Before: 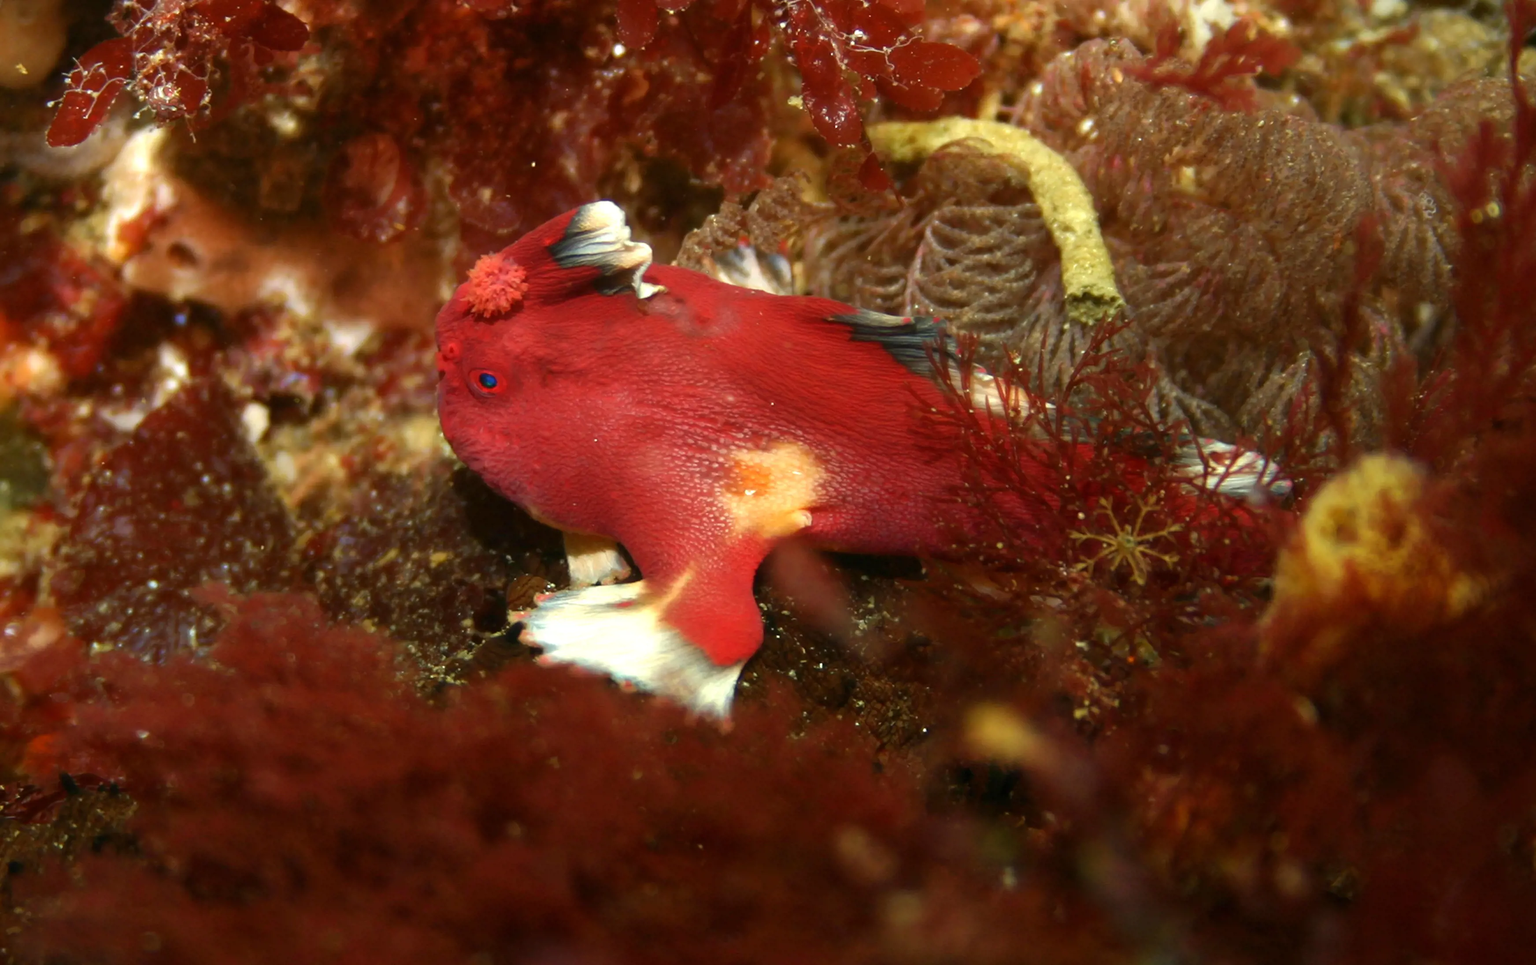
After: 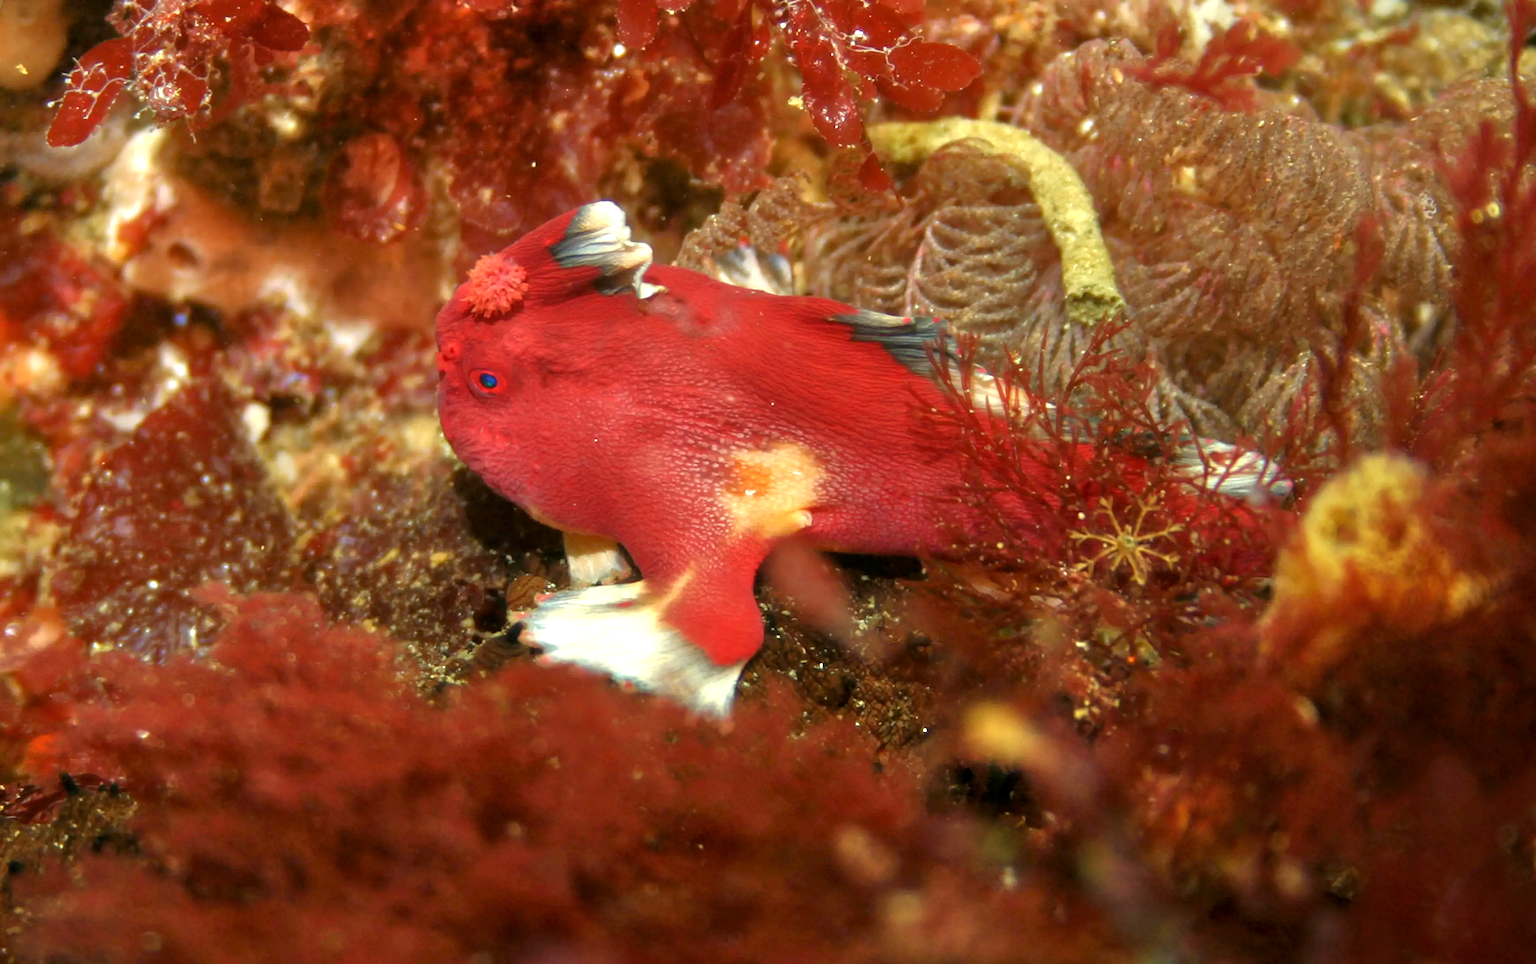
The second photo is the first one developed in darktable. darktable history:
tone equalizer: -7 EV 0.155 EV, -6 EV 0.628 EV, -5 EV 1.17 EV, -4 EV 1.35 EV, -3 EV 1.15 EV, -2 EV 0.6 EV, -1 EV 0.164 EV
local contrast: highlights 106%, shadows 100%, detail 119%, midtone range 0.2
